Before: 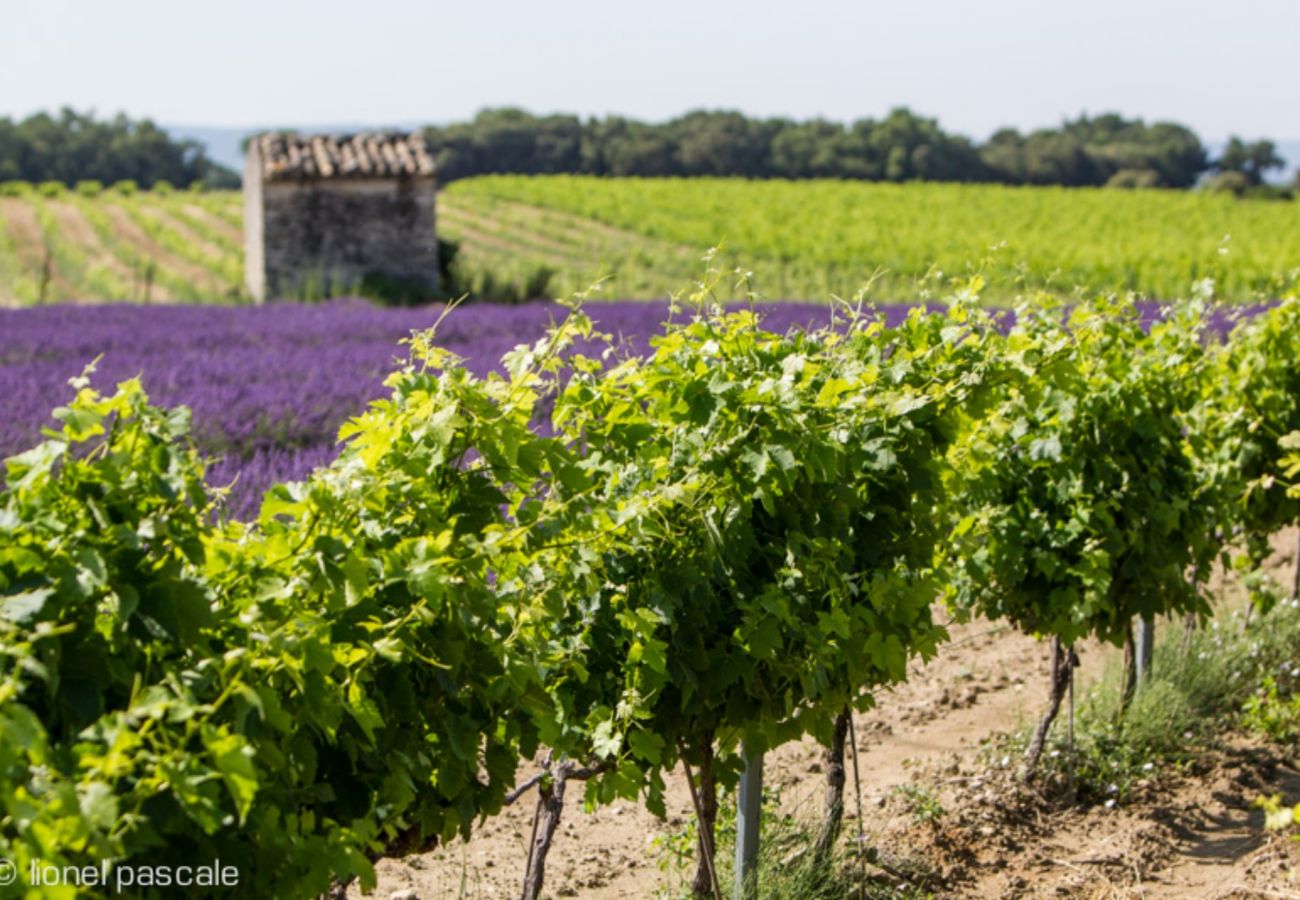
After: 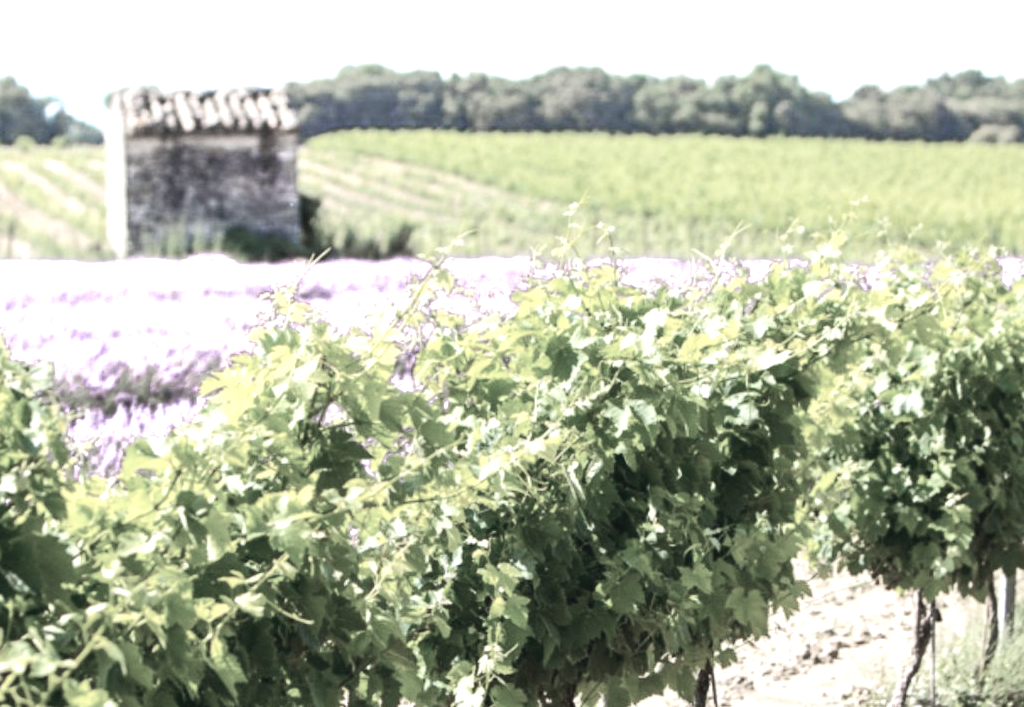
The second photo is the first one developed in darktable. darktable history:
crop and rotate: left 10.674%, top 5.088%, right 10.49%, bottom 16.276%
tone curve: curves: ch0 [(0, 0.045) (0.155, 0.169) (0.46, 0.466) (0.751, 0.788) (1, 0.961)]; ch1 [(0, 0) (0.43, 0.408) (0.472, 0.469) (0.505, 0.503) (0.553, 0.555) (0.592, 0.581) (1, 1)]; ch2 [(0, 0) (0.505, 0.495) (0.579, 0.569) (1, 1)], color space Lab, independent channels, preserve colors none
color zones: curves: ch0 [(0, 0.613) (0.01, 0.613) (0.245, 0.448) (0.498, 0.529) (0.642, 0.665) (0.879, 0.777) (0.99, 0.613)]; ch1 [(0, 0.272) (0.219, 0.127) (0.724, 0.346)]
exposure: black level correction 0, exposure 1.661 EV, compensate exposure bias true, compensate highlight preservation false
